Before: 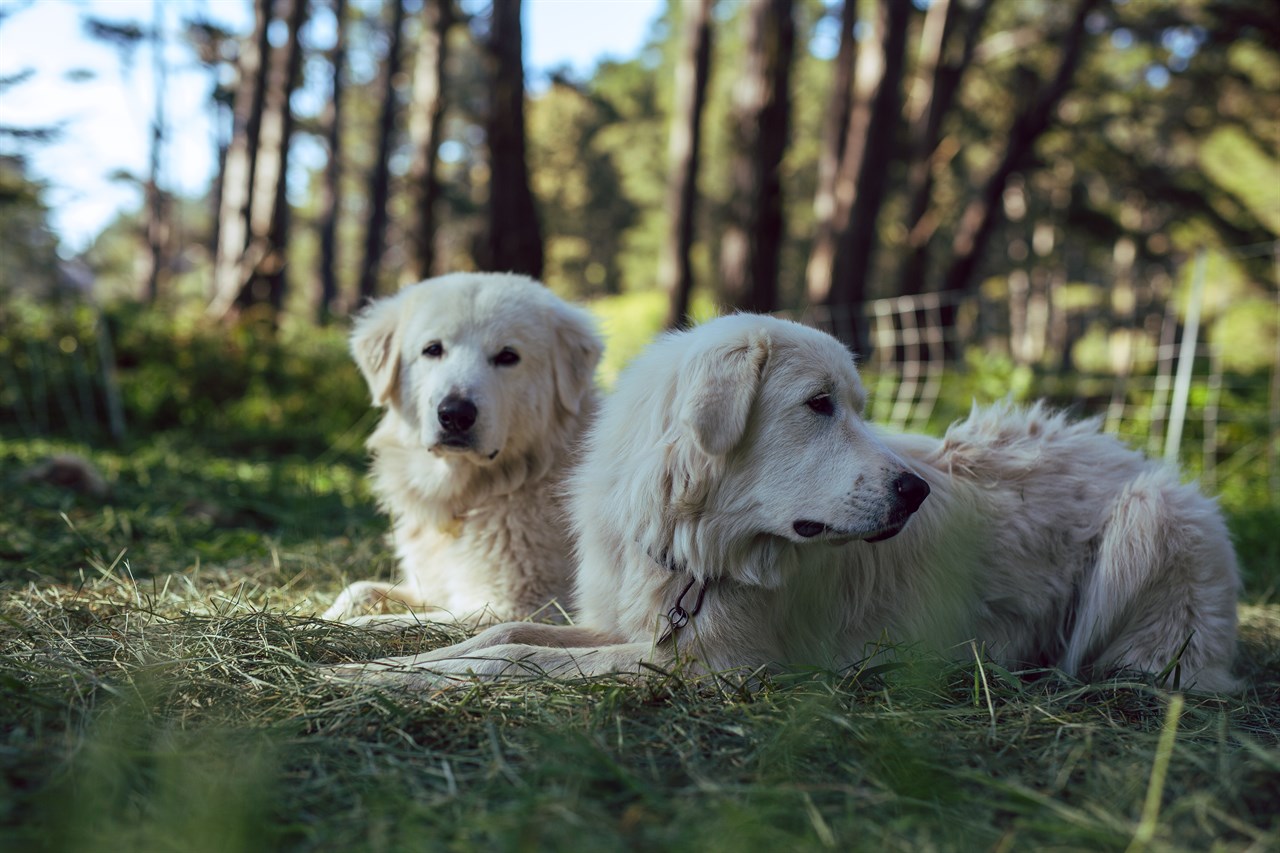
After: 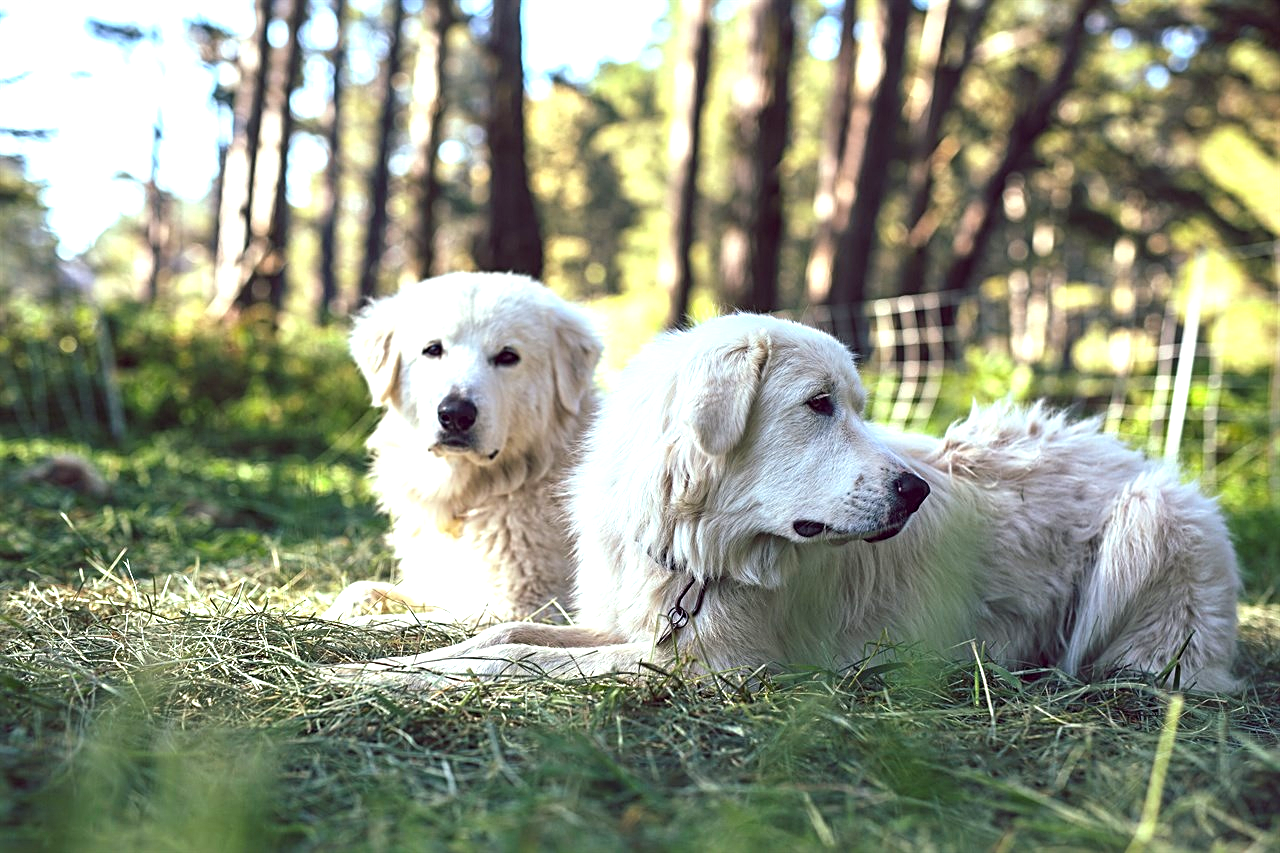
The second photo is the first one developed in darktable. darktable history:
sharpen: radius 2.77
exposure: black level correction 0, exposure 1.392 EV, compensate highlight preservation false
